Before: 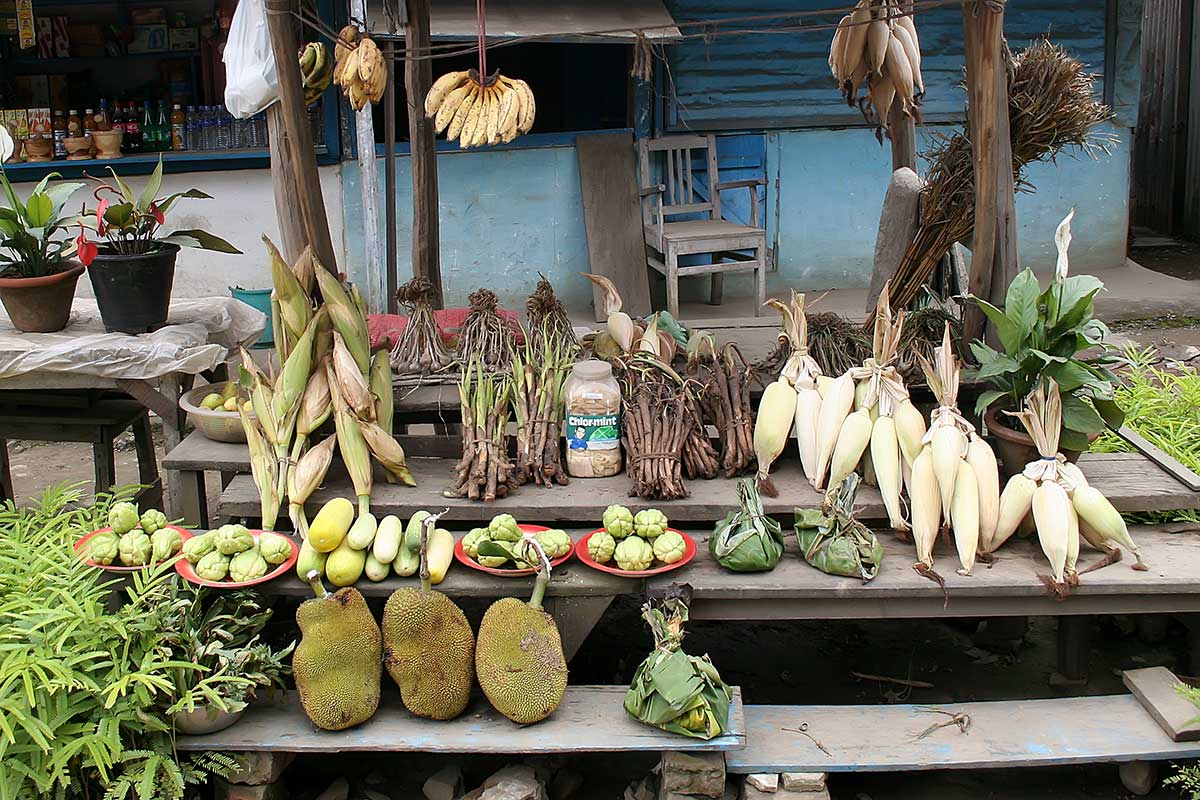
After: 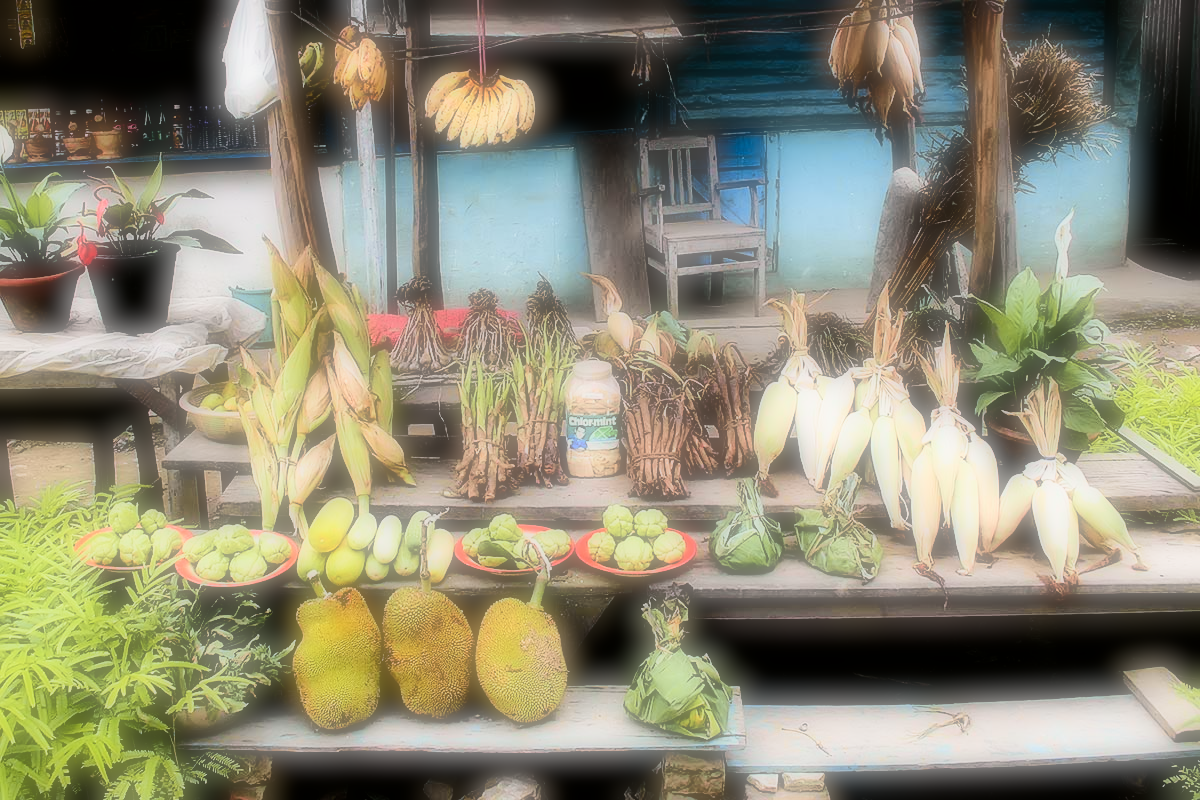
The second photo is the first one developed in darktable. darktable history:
tone curve: curves: ch0 [(0, 0) (0.131, 0.135) (0.288, 0.372) (0.451, 0.608) (0.612, 0.739) (0.736, 0.832) (1, 1)]; ch1 [(0, 0) (0.392, 0.398) (0.487, 0.471) (0.496, 0.493) (0.519, 0.531) (0.557, 0.591) (0.581, 0.639) (0.622, 0.711) (1, 1)]; ch2 [(0, 0) (0.388, 0.344) (0.438, 0.425) (0.476, 0.482) (0.502, 0.508) (0.524, 0.531) (0.538, 0.58) (0.58, 0.621) (0.613, 0.679) (0.655, 0.738) (1, 1)], color space Lab, independent channels, preserve colors none
filmic rgb: black relative exposure -5 EV, white relative exposure 3.5 EV, hardness 3.19, contrast 1.4, highlights saturation mix -30%
soften: on, module defaults
